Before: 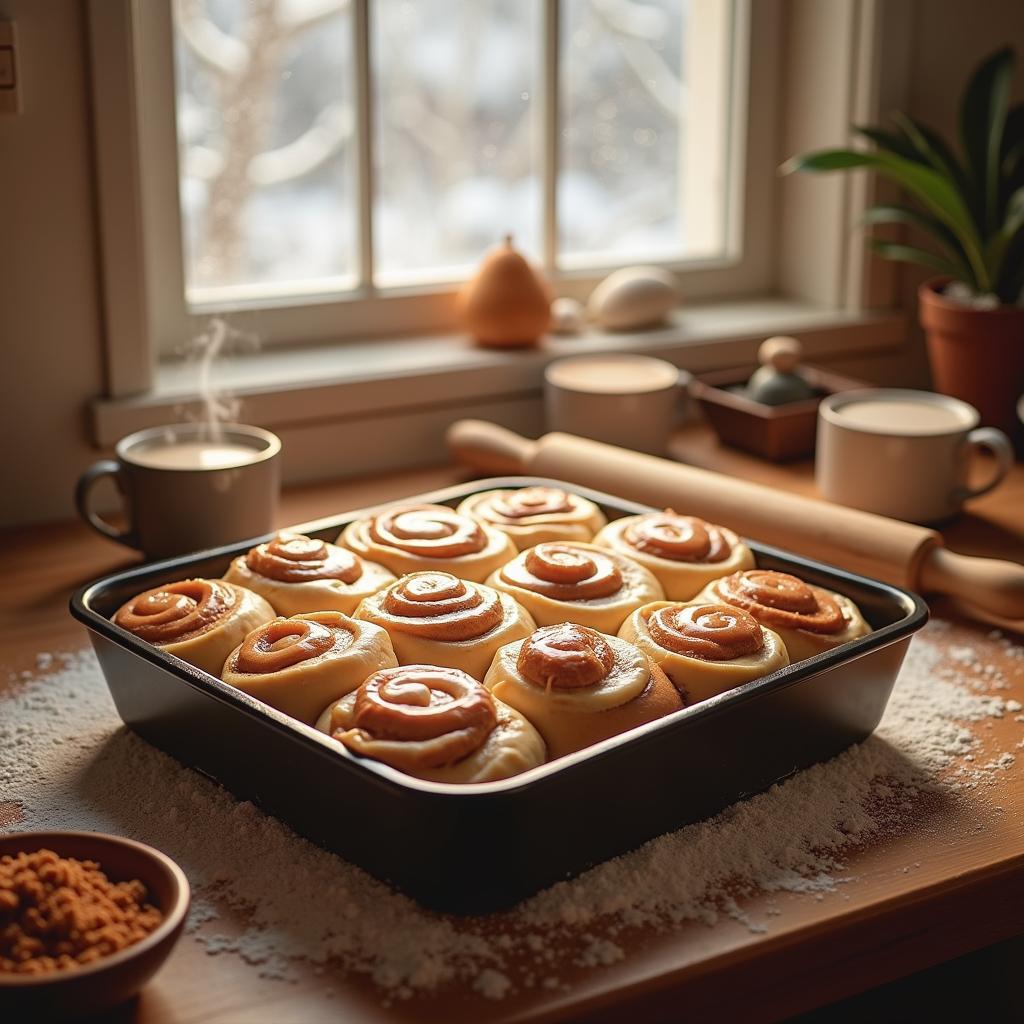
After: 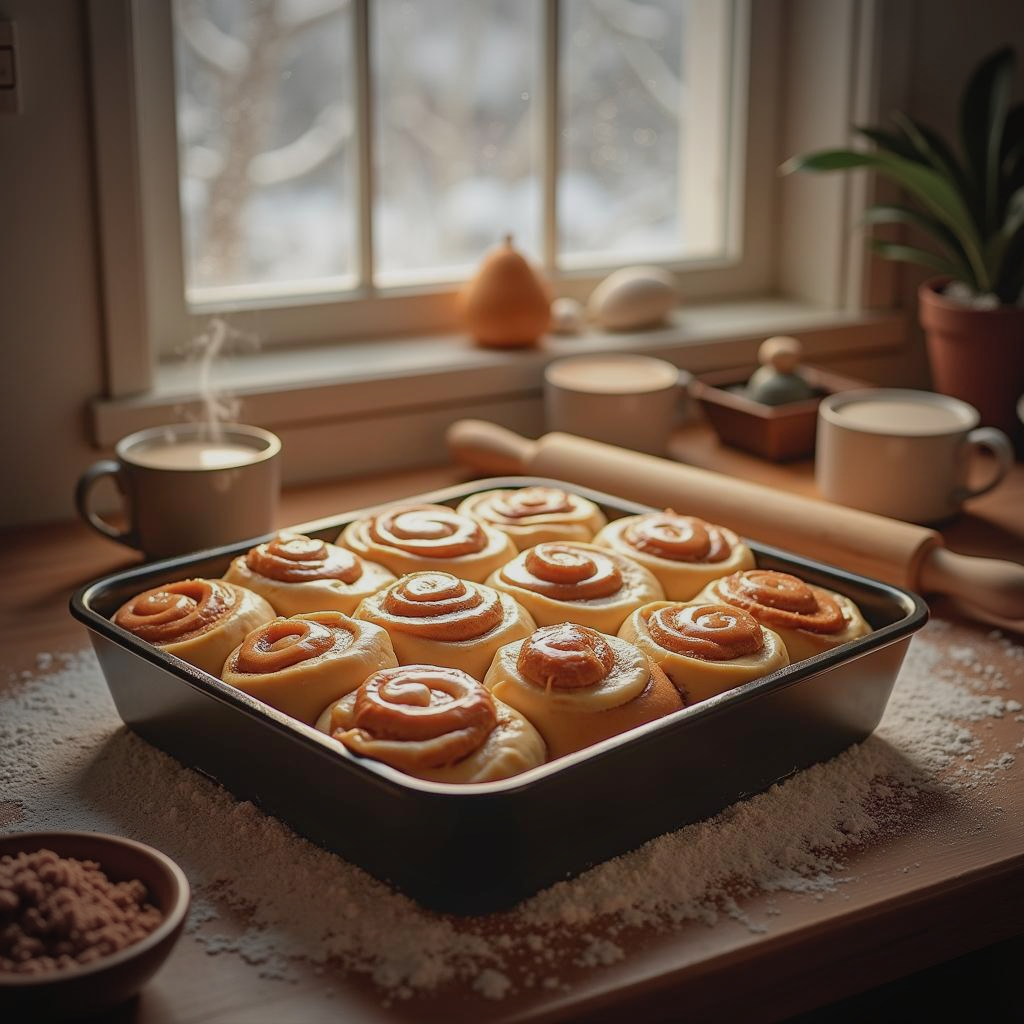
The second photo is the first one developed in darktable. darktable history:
vignetting: fall-off start 71.74%
tone equalizer: -8 EV 0.25 EV, -7 EV 0.417 EV, -6 EV 0.417 EV, -5 EV 0.25 EV, -3 EV -0.25 EV, -2 EV -0.417 EV, -1 EV -0.417 EV, +0 EV -0.25 EV, edges refinement/feathering 500, mask exposure compensation -1.57 EV, preserve details guided filter
